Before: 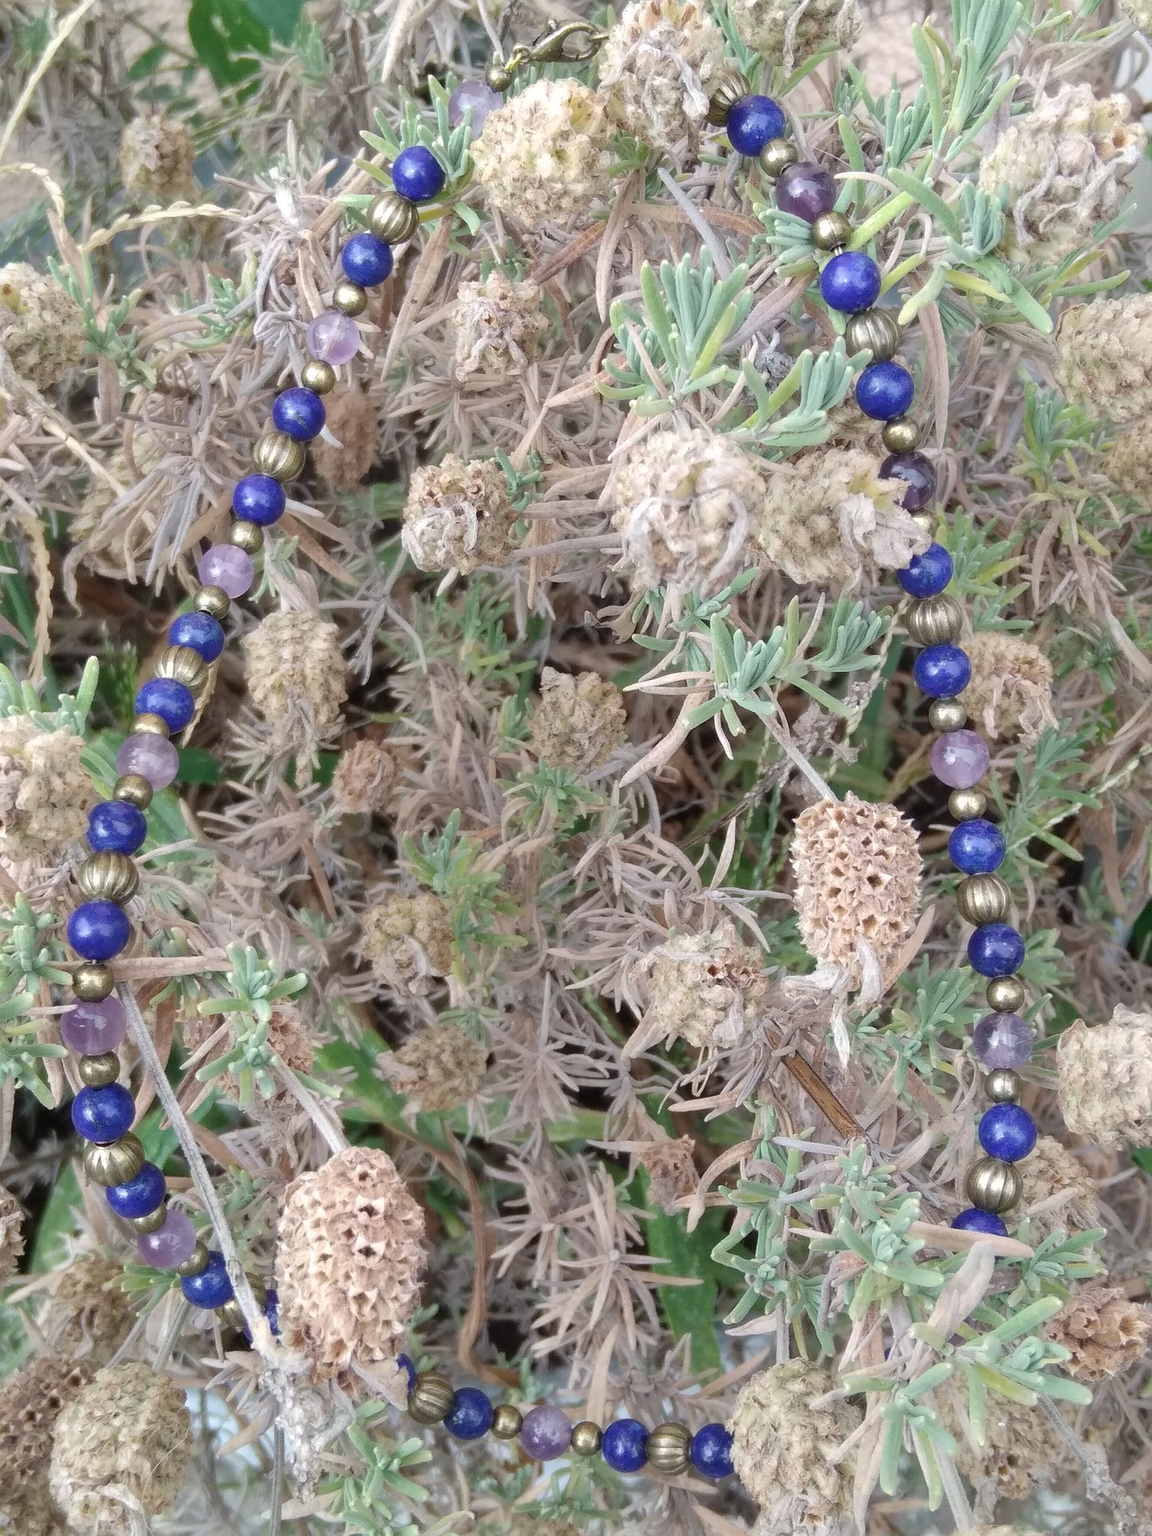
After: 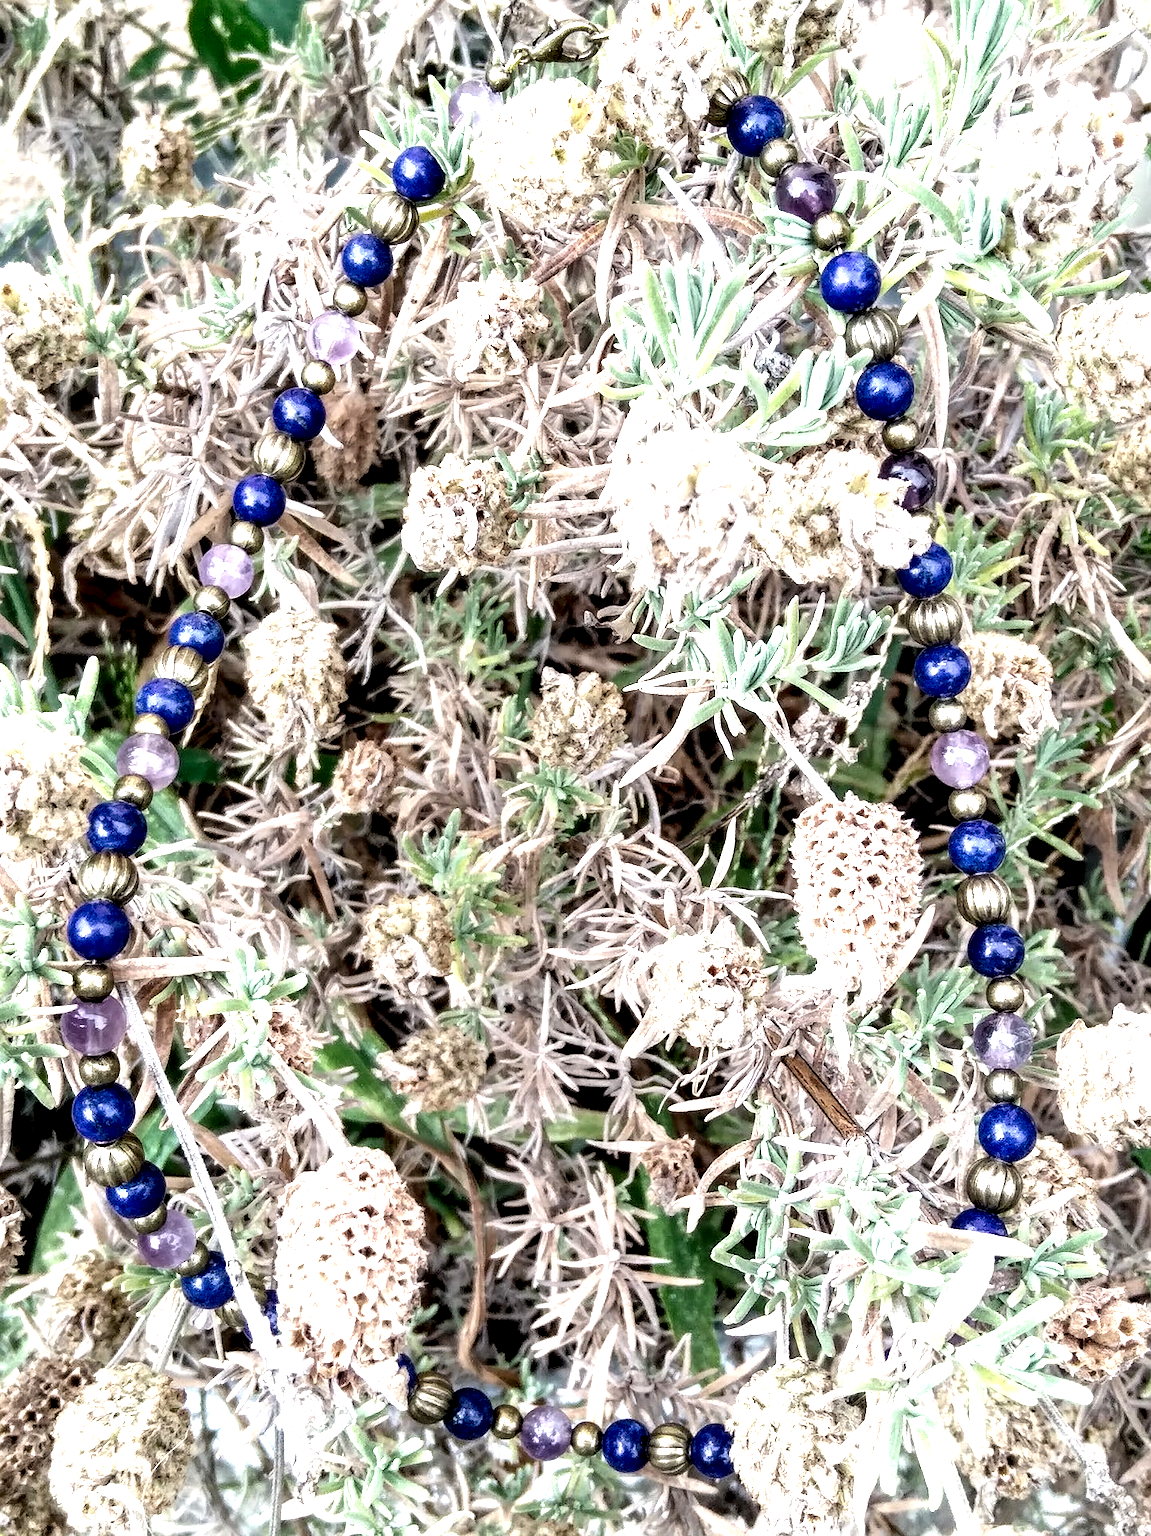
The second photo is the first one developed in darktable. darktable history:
local contrast: shadows 168%, detail 224%
exposure: black level correction 0, exposure 1 EV, compensate exposure bias true, compensate highlight preservation false
